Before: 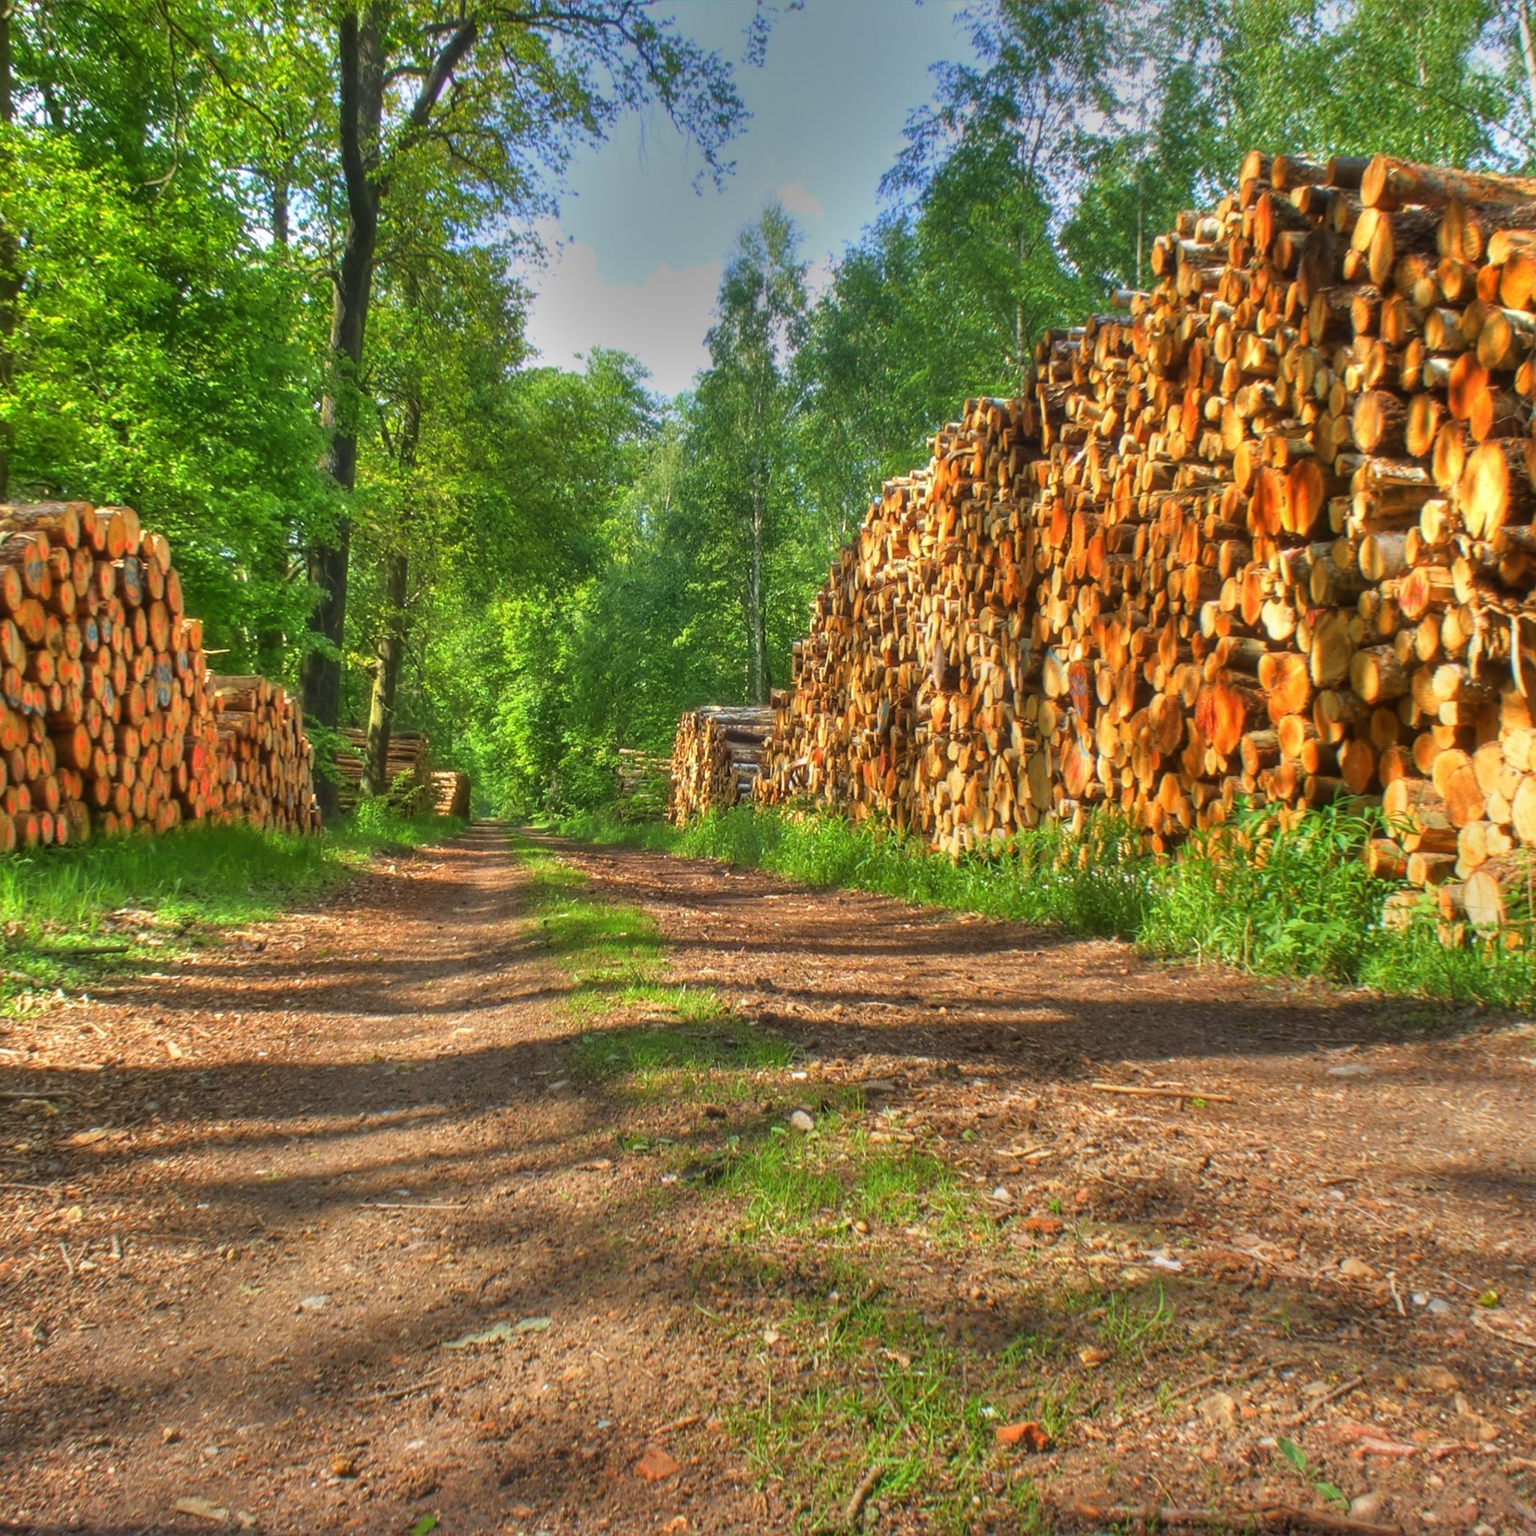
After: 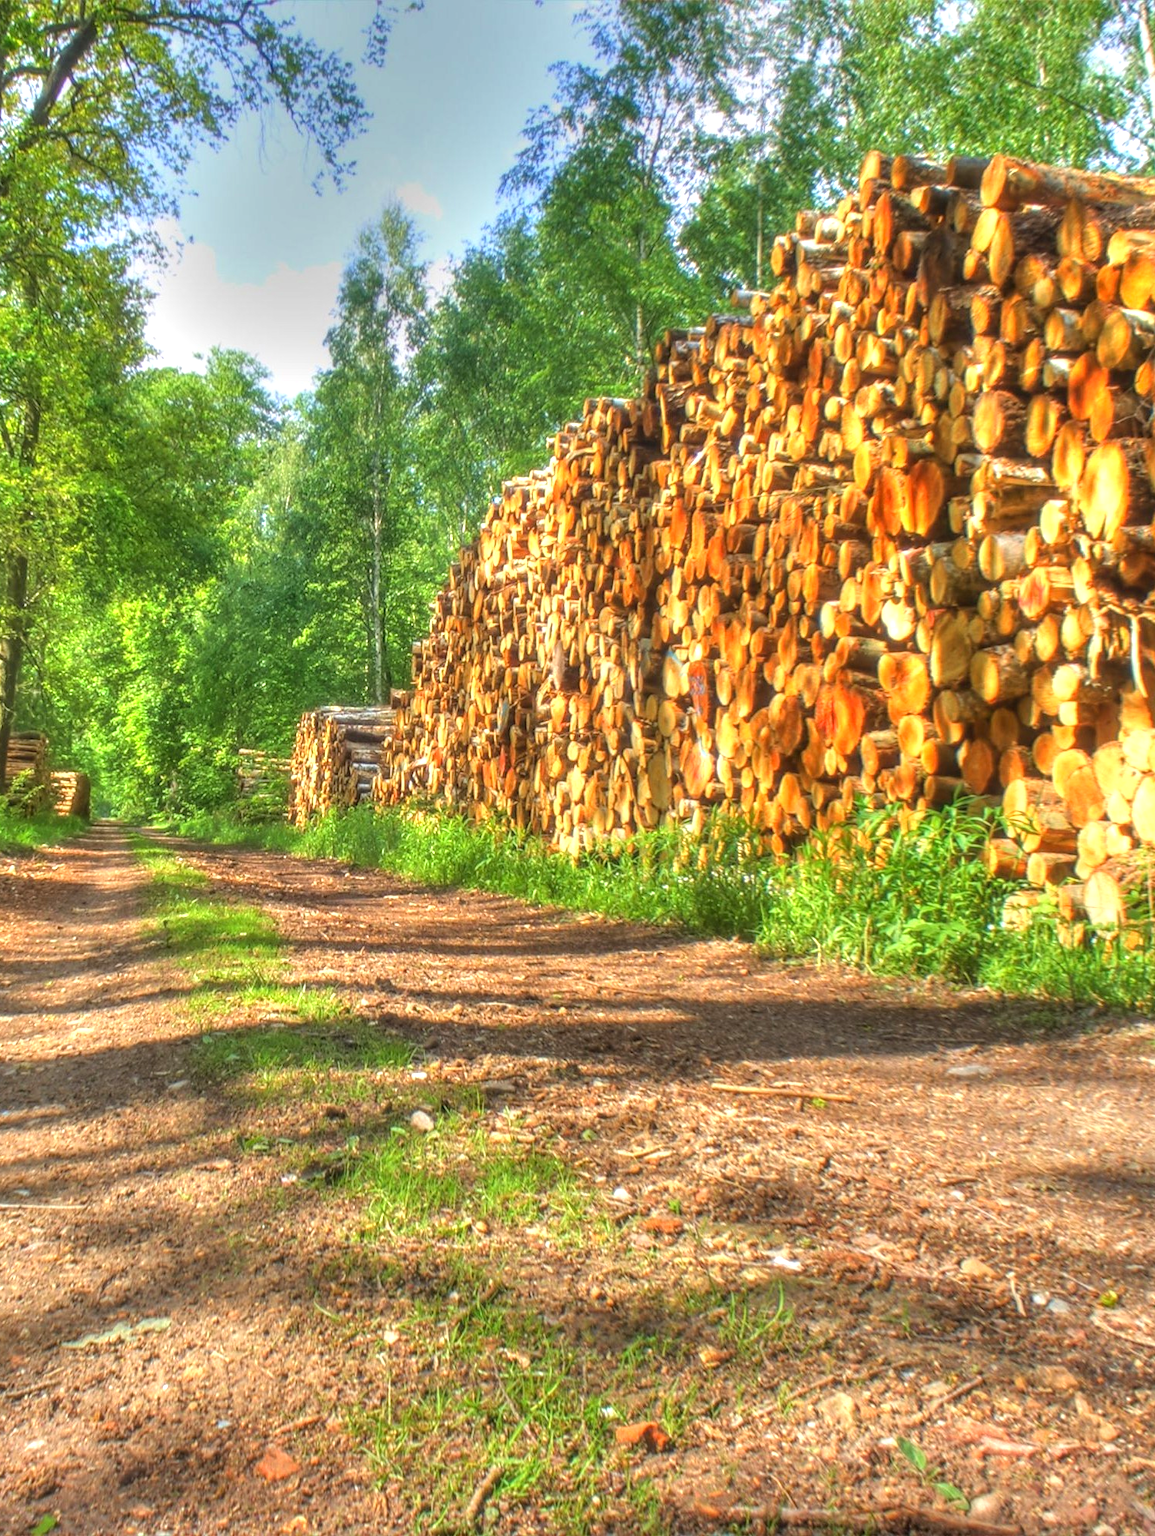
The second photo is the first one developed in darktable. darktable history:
crop and rotate: left 24.795%
contrast equalizer: octaves 7, y [[0.5, 0.542, 0.583, 0.625, 0.667, 0.708], [0.5 ×6], [0.5 ×6], [0 ×6], [0 ×6]], mix -0.203
local contrast: highlights 4%, shadows 6%, detail 133%
exposure: black level correction 0, exposure 0.698 EV, compensate highlight preservation false
